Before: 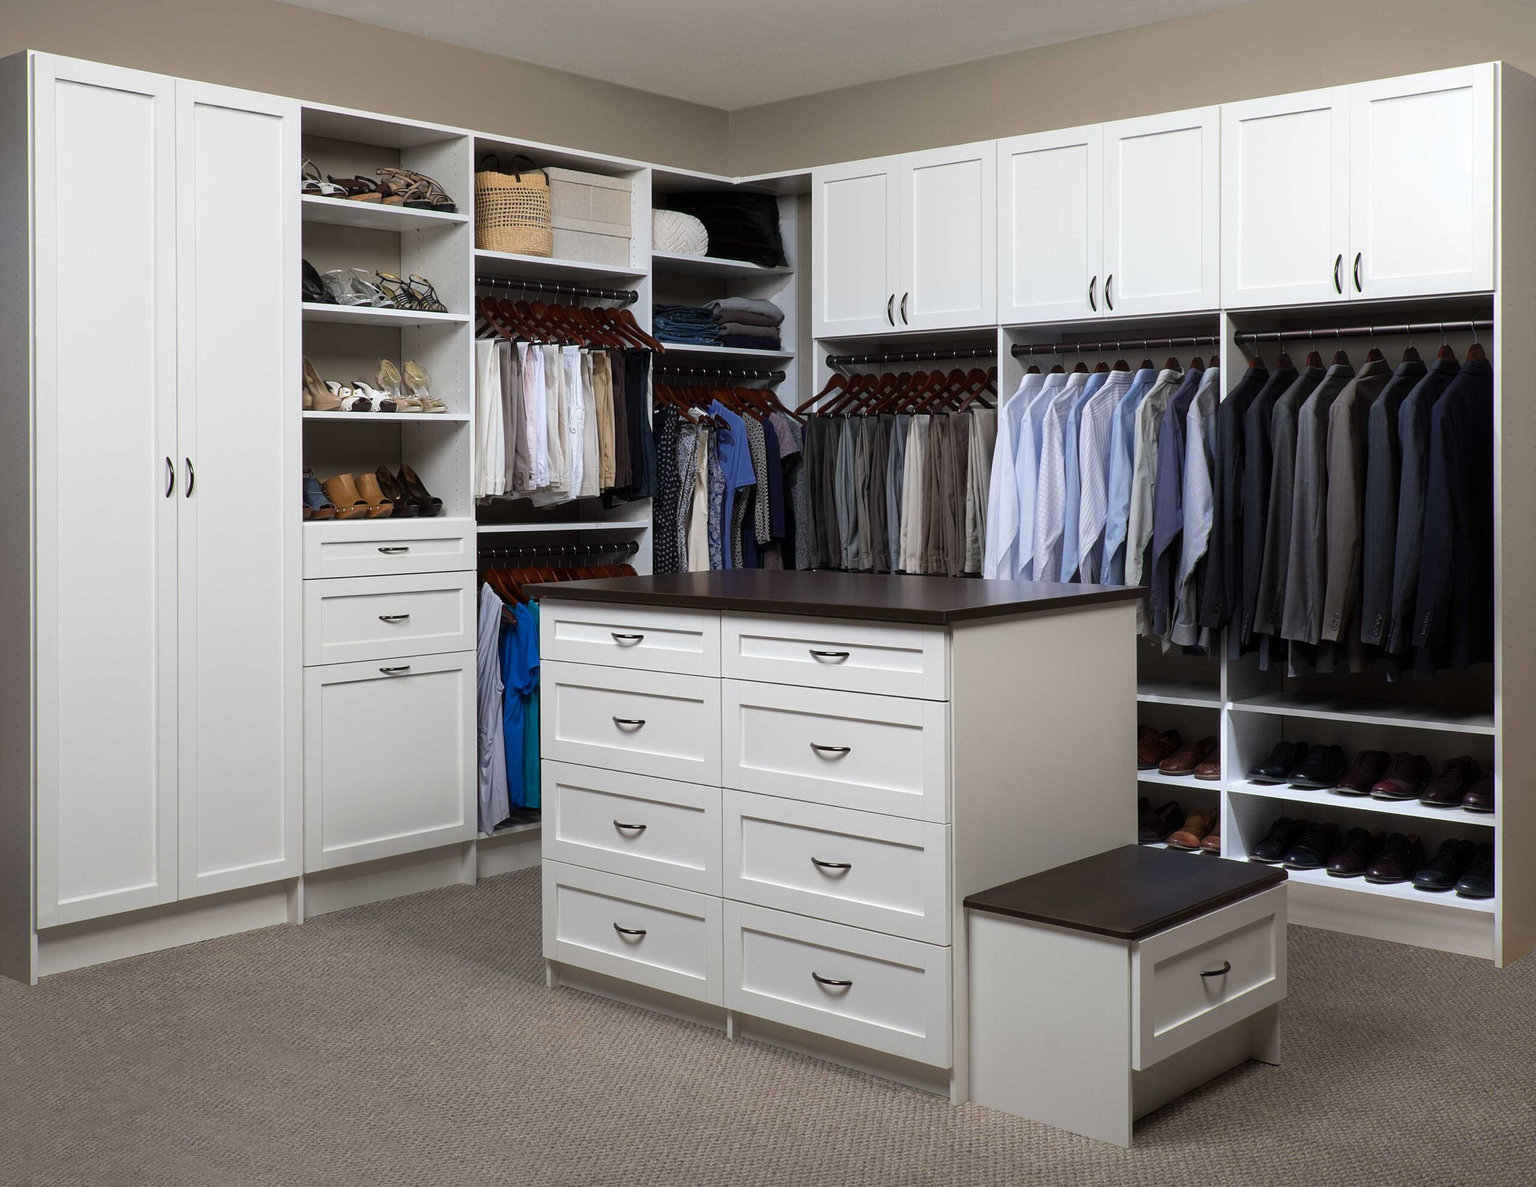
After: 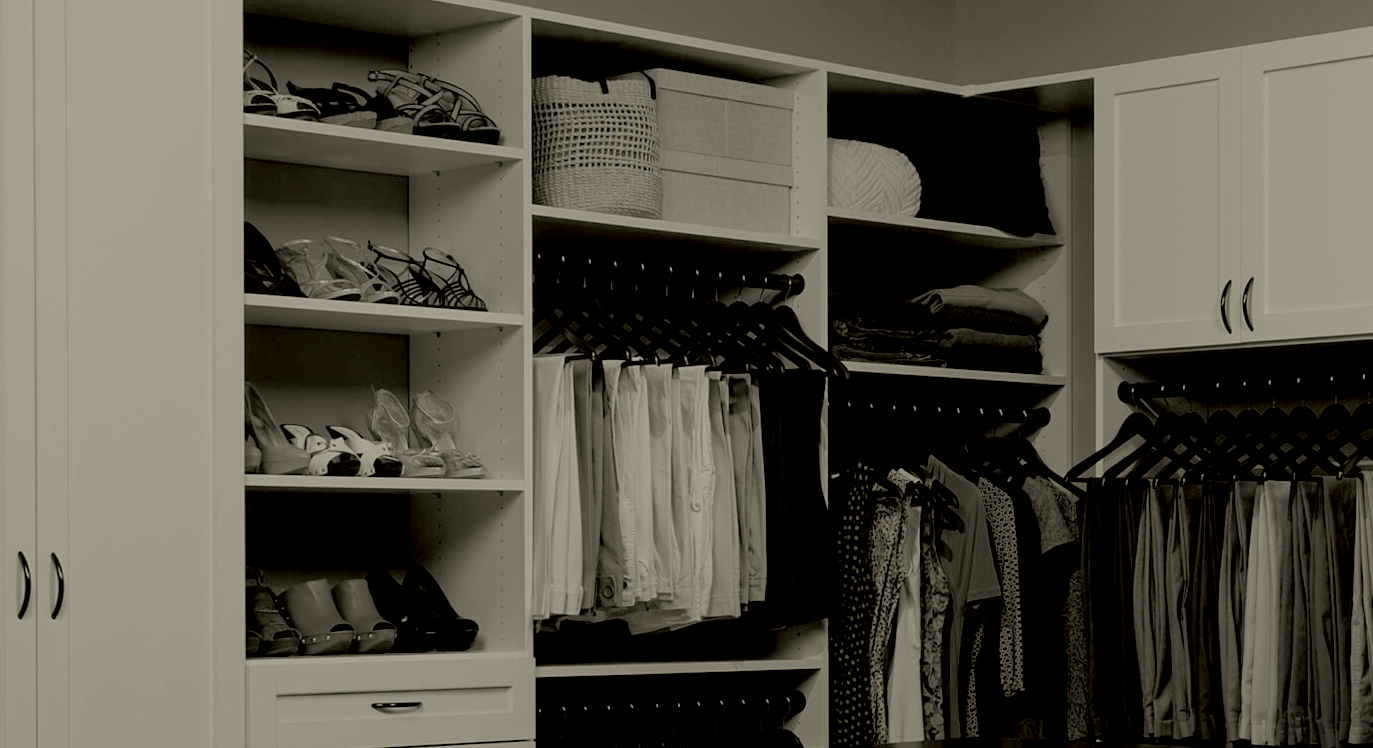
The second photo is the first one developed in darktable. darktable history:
crop: left 10.121%, top 10.631%, right 36.218%, bottom 51.526%
exposure: black level correction 0.047, exposure 0.013 EV, compensate highlight preservation false
colorize: hue 41.44°, saturation 22%, source mix 60%, lightness 10.61%
